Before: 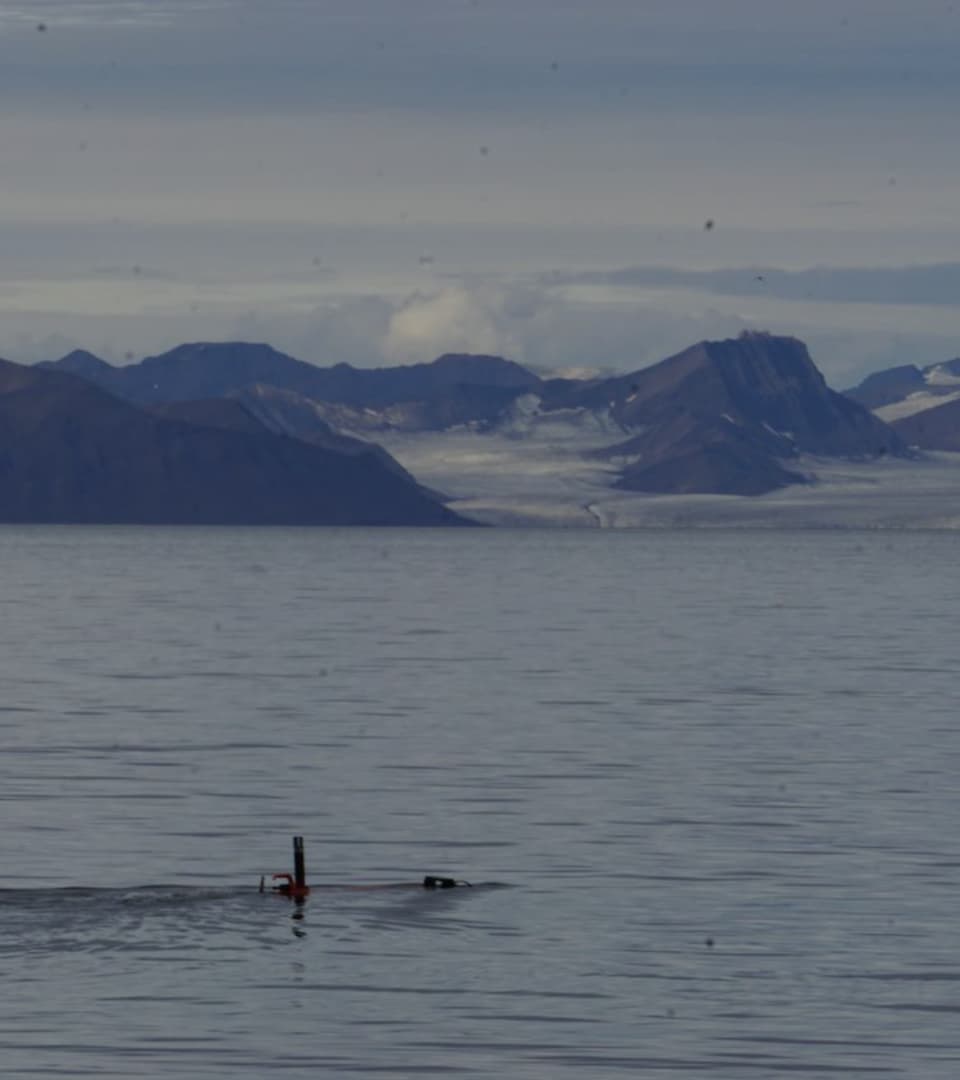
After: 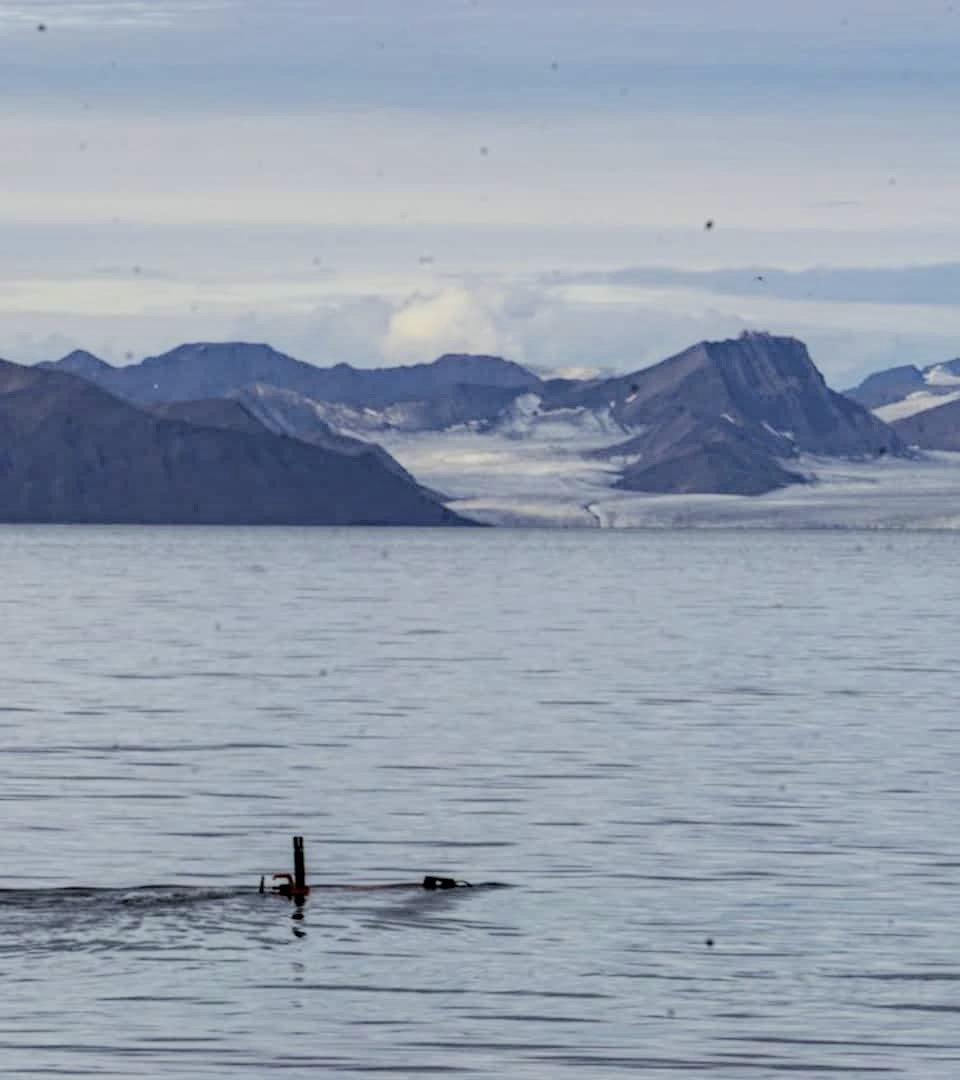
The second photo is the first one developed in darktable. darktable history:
exposure: black level correction 0, exposure -0.76 EV, compensate exposure bias true, compensate highlight preservation false
tone equalizer: -7 EV 0.157 EV, -6 EV 0.607 EV, -5 EV 1.18 EV, -4 EV 1.34 EV, -3 EV 1.18 EV, -2 EV 0.6 EV, -1 EV 0.148 EV, edges refinement/feathering 500, mask exposure compensation -1.57 EV, preserve details no
haze removal: compatibility mode true, adaptive false
contrast brightness saturation: brightness 0.277
local contrast: highlights 23%, detail 150%
